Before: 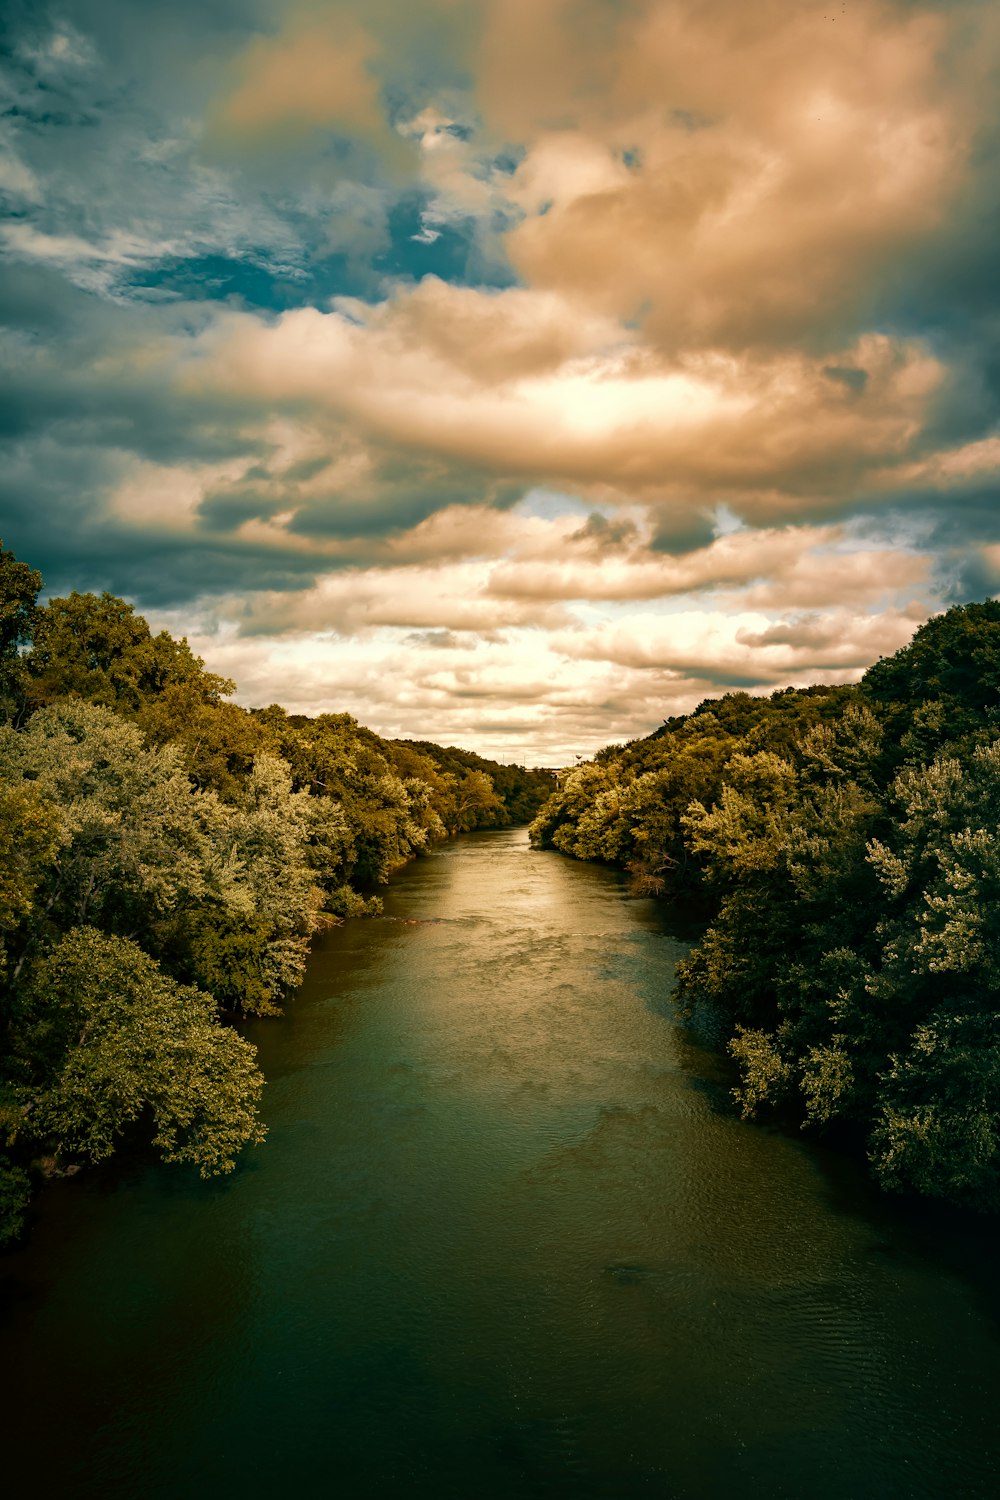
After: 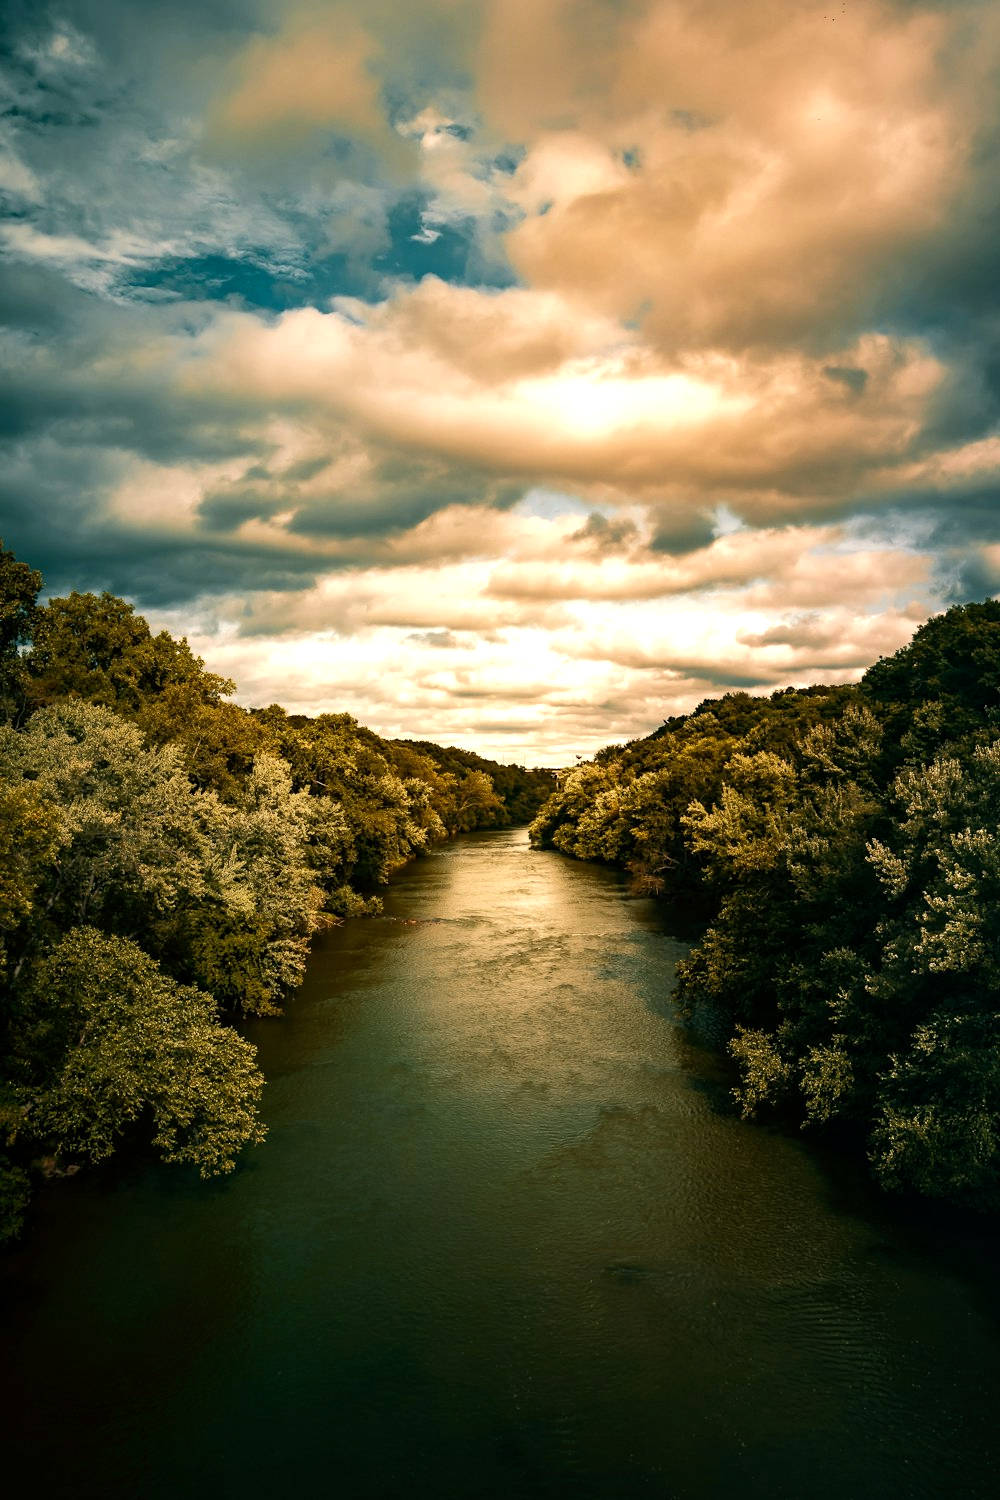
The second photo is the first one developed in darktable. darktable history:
tone equalizer: -8 EV -0.411 EV, -7 EV -0.382 EV, -6 EV -0.314 EV, -5 EV -0.215 EV, -3 EV 0.251 EV, -2 EV 0.333 EV, -1 EV 0.411 EV, +0 EV 0.42 EV, edges refinement/feathering 500, mask exposure compensation -1.57 EV, preserve details no
color zones: curves: ch2 [(0, 0.5) (0.143, 0.5) (0.286, 0.489) (0.415, 0.421) (0.571, 0.5) (0.714, 0.5) (0.857, 0.5) (1, 0.5)]
